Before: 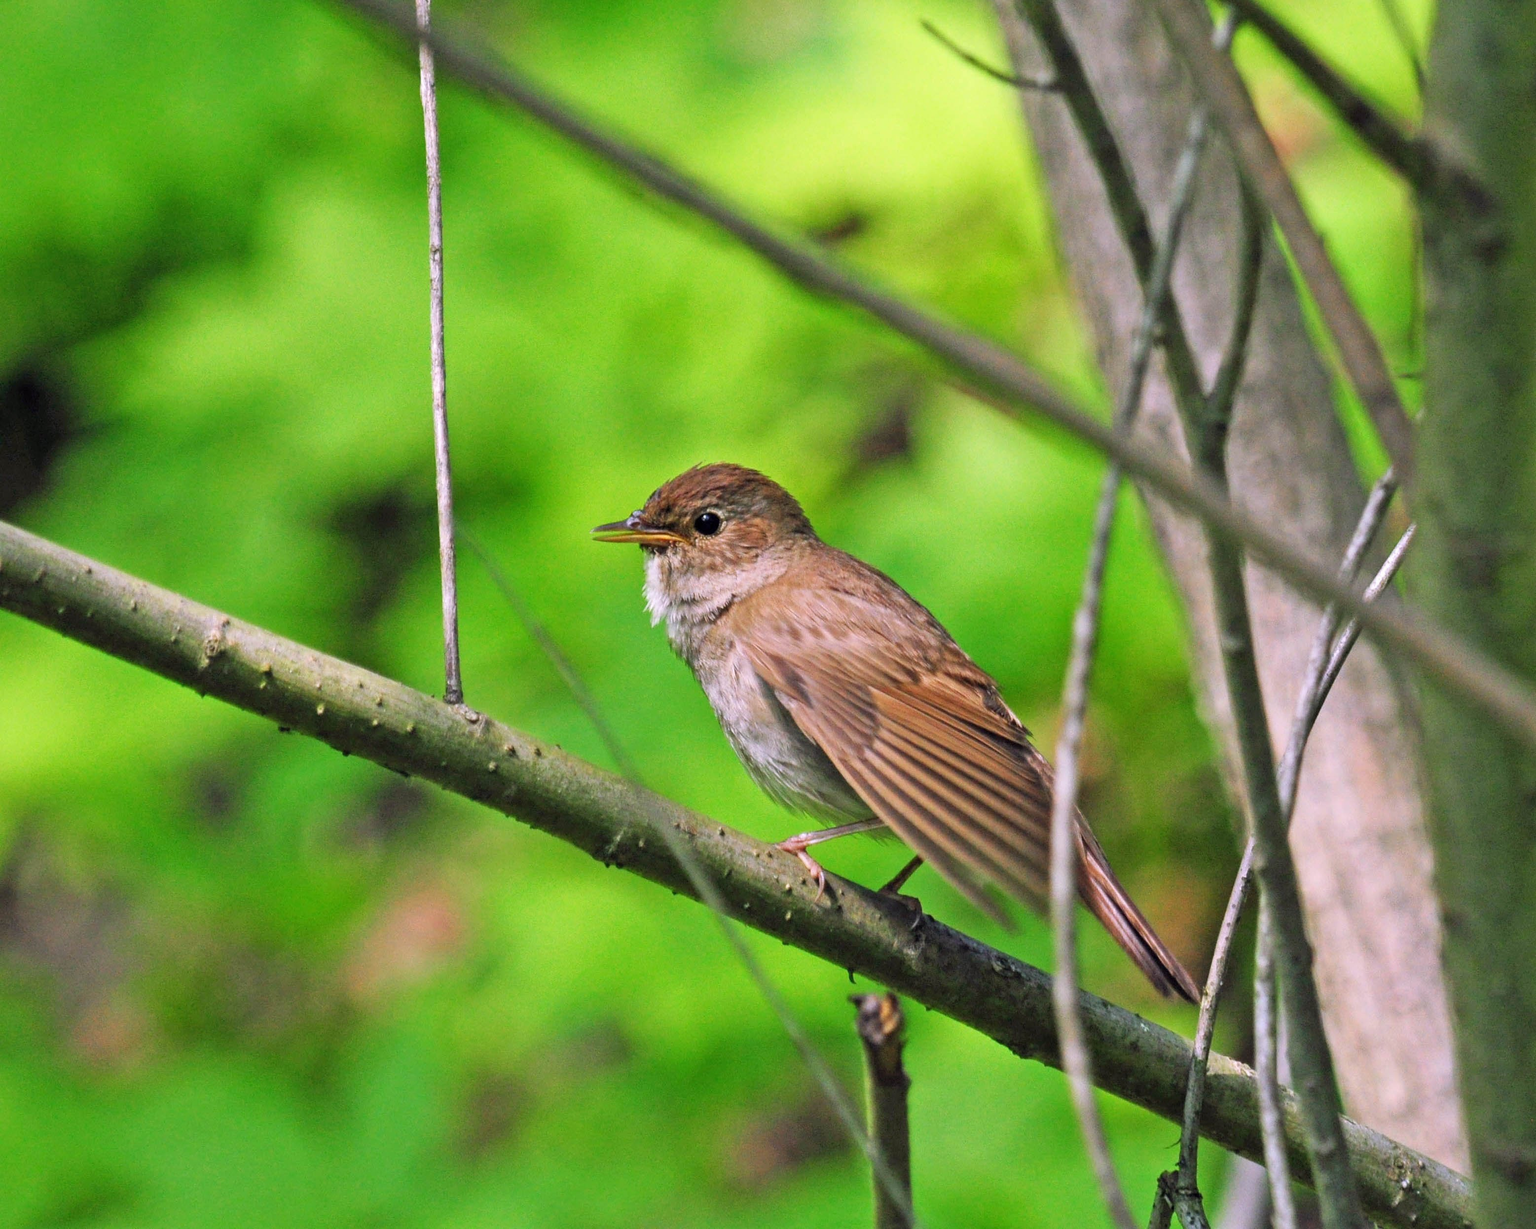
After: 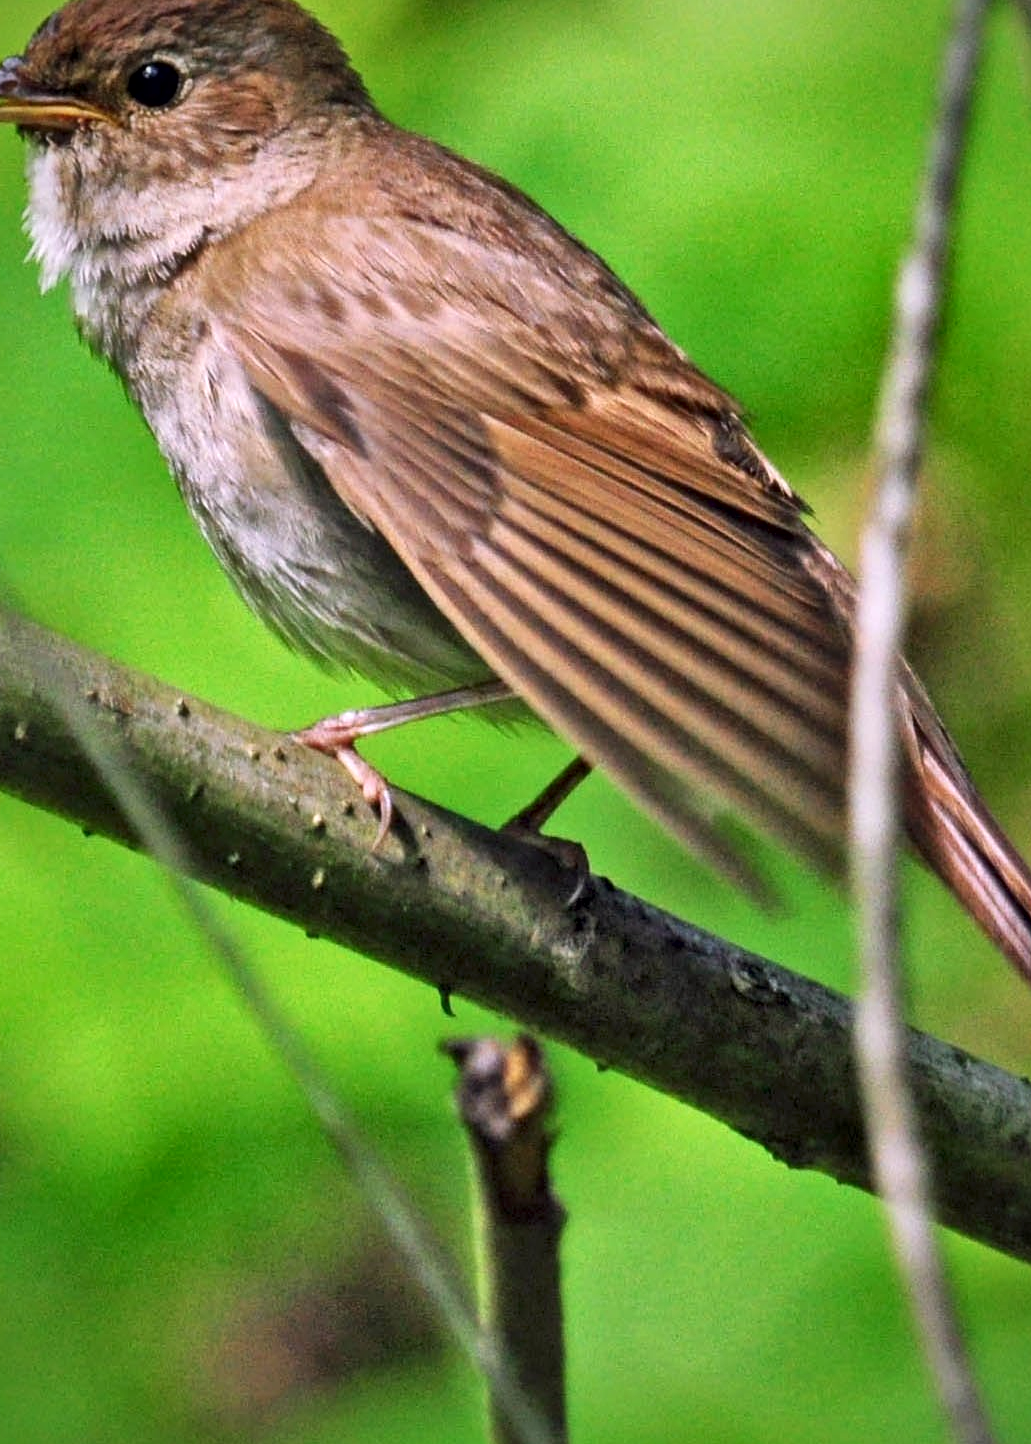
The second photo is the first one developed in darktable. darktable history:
crop: left 41.122%, top 39.275%, right 25.767%, bottom 2.759%
local contrast: mode bilateral grid, contrast 25, coarseness 61, detail 152%, midtone range 0.2
vignetting: saturation -0.035
